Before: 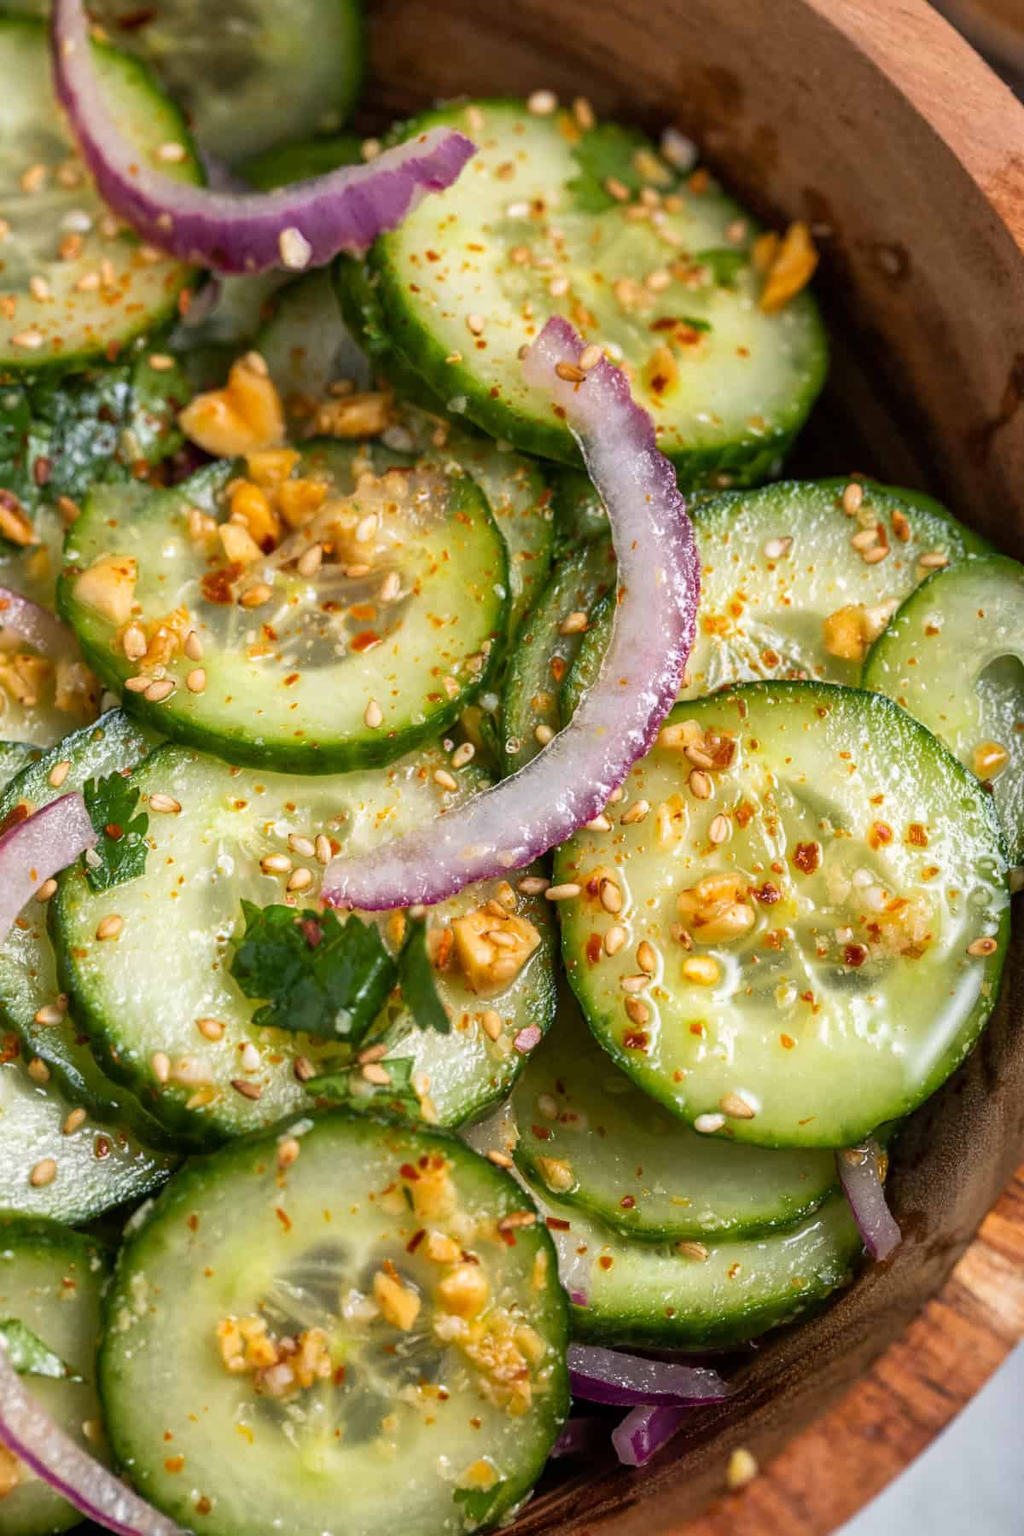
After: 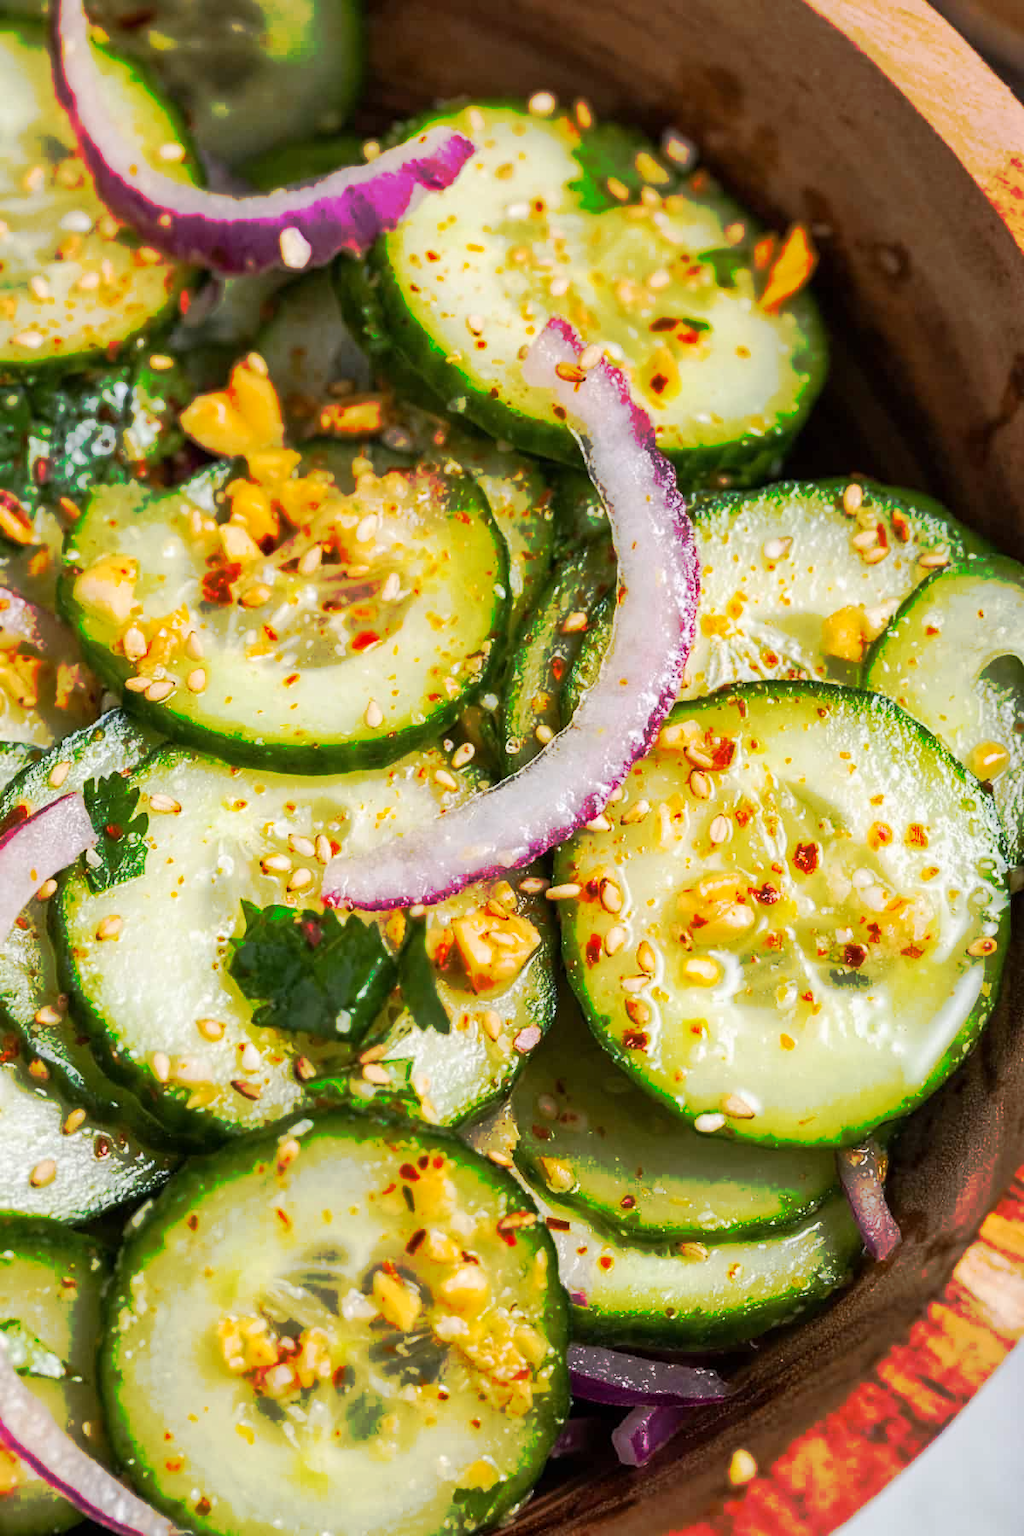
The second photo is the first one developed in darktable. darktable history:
tone curve: curves: ch0 [(0, 0) (0.003, 0.003) (0.011, 0.011) (0.025, 0.024) (0.044, 0.043) (0.069, 0.067) (0.1, 0.096) (0.136, 0.131) (0.177, 0.171) (0.224, 0.216) (0.277, 0.267) (0.335, 0.323) (0.399, 0.384) (0.468, 0.451) (0.543, 0.678) (0.623, 0.734) (0.709, 0.795) (0.801, 0.859) (0.898, 0.928) (1, 1)], preserve colors none
